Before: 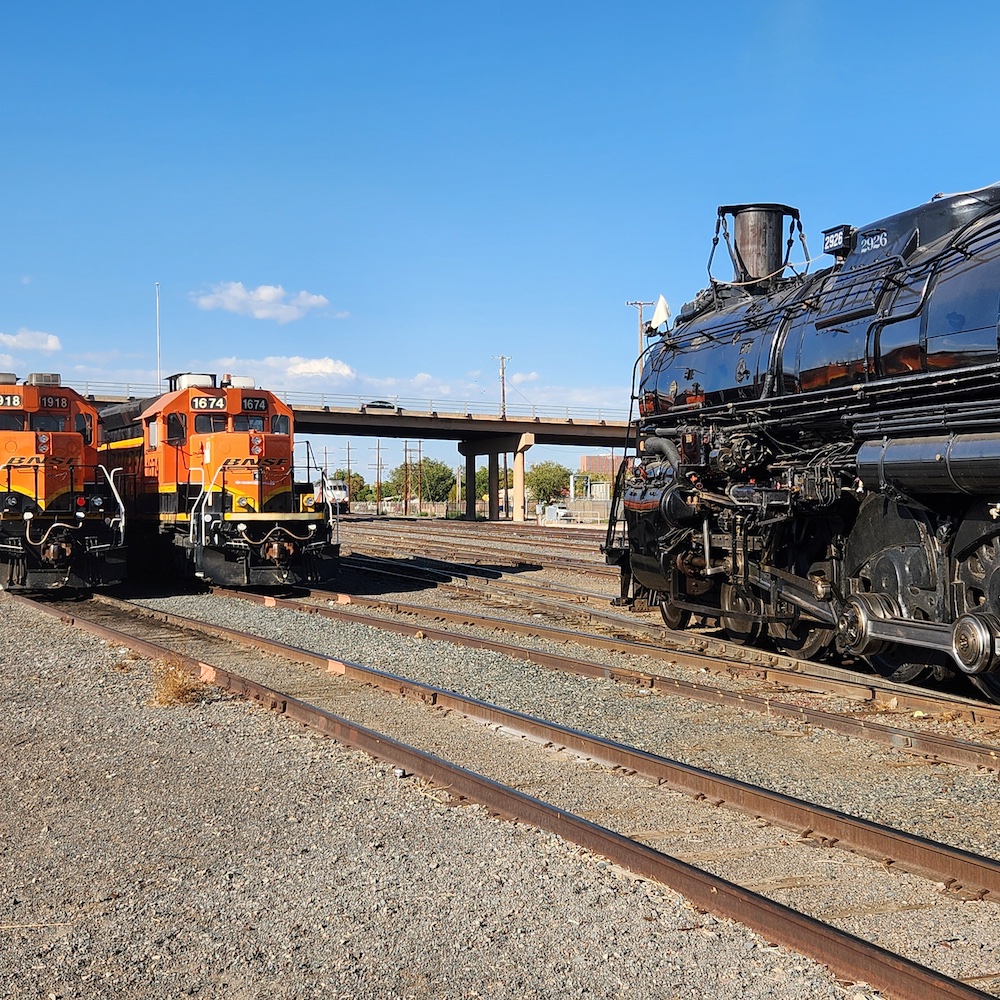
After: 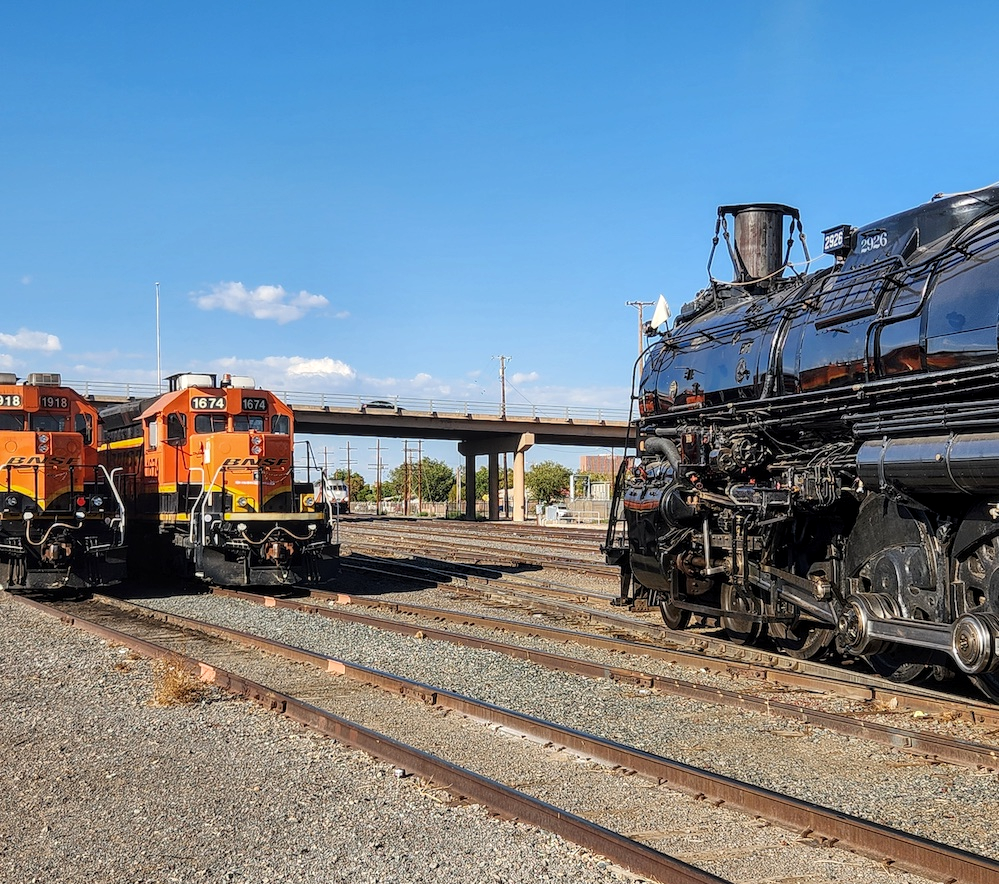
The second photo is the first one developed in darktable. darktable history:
crop and rotate: top 0%, bottom 11.503%
shadows and highlights: shadows 32.32, highlights -32.42, highlights color adjustment 56.45%, soften with gaussian
local contrast: on, module defaults
